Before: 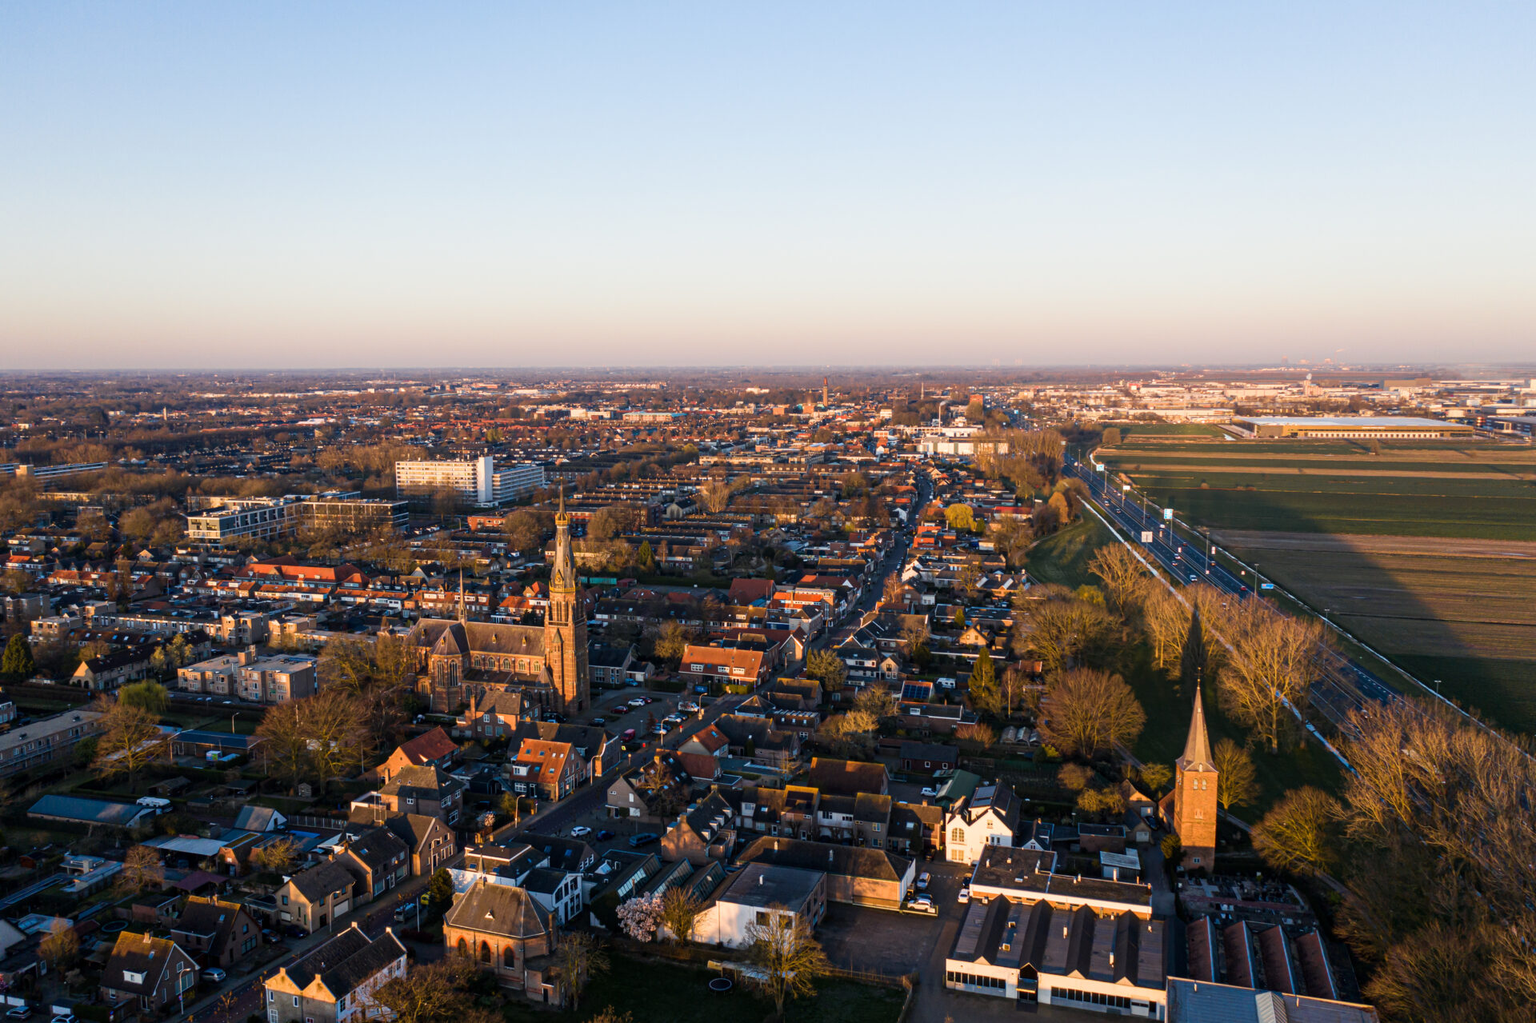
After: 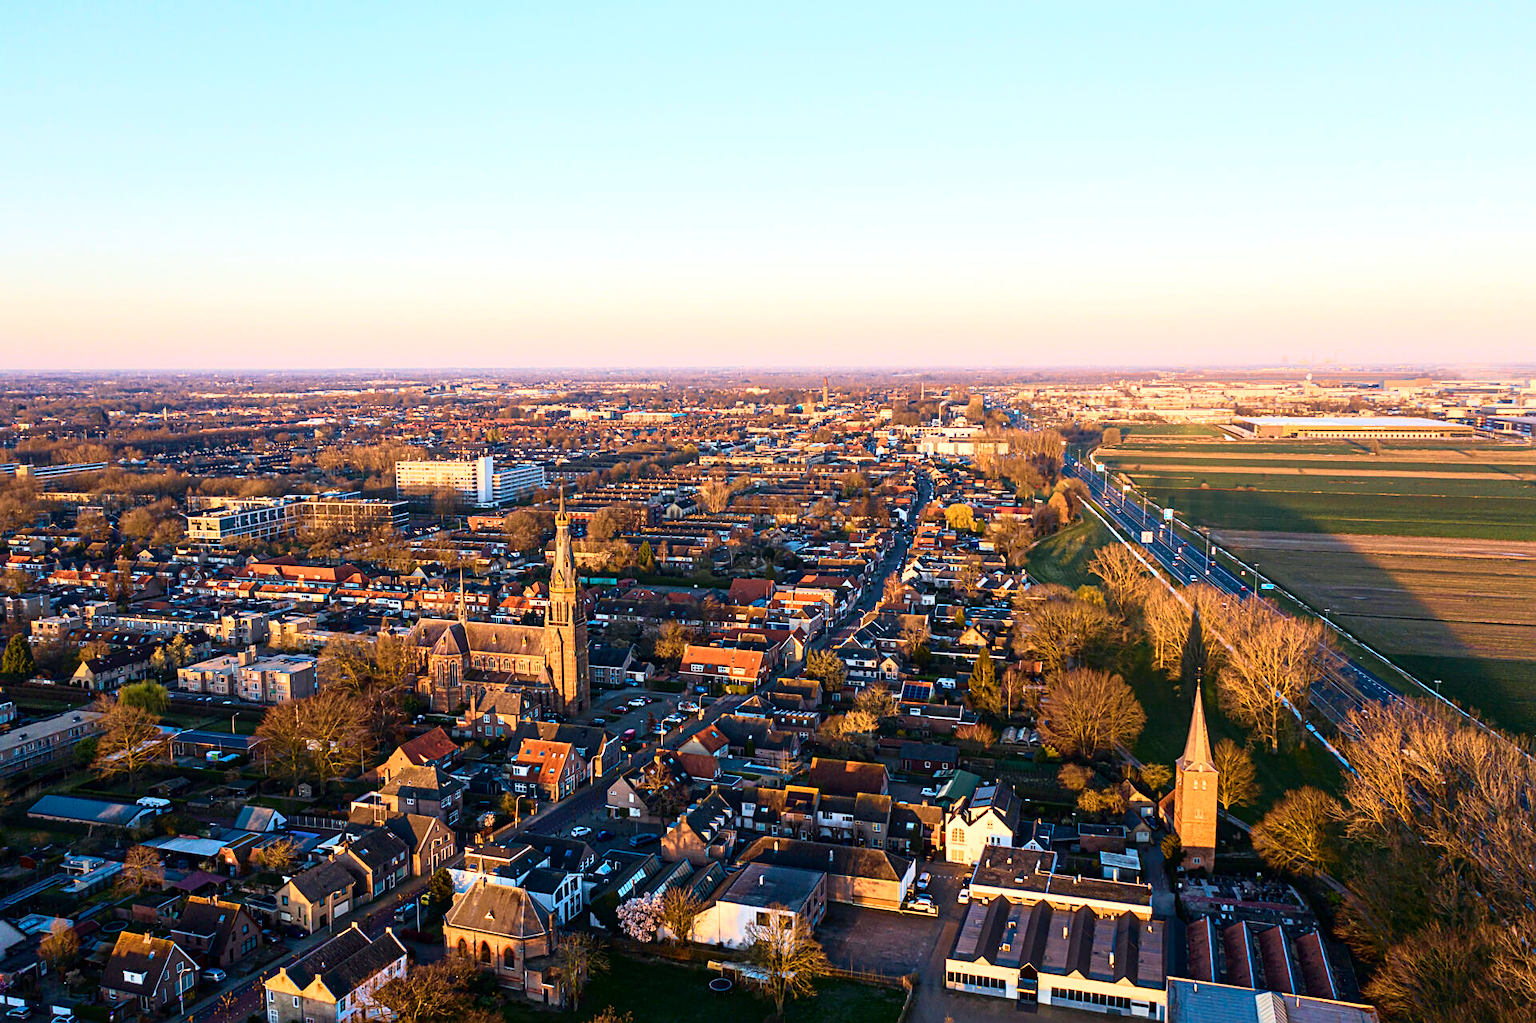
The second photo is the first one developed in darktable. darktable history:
sharpen: on, module defaults
exposure: black level correction 0, exposure 0.5 EV, compensate exposure bias true, compensate highlight preservation false
tone curve: curves: ch0 [(0, 0) (0.091, 0.075) (0.409, 0.457) (0.733, 0.82) (0.844, 0.908) (0.909, 0.942) (1, 0.973)]; ch1 [(0, 0) (0.437, 0.404) (0.5, 0.5) (0.529, 0.556) (0.58, 0.606) (0.616, 0.654) (1, 1)]; ch2 [(0, 0) (0.442, 0.415) (0.5, 0.5) (0.535, 0.557) (0.585, 0.62) (1, 1)], color space Lab, independent channels, preserve colors none
